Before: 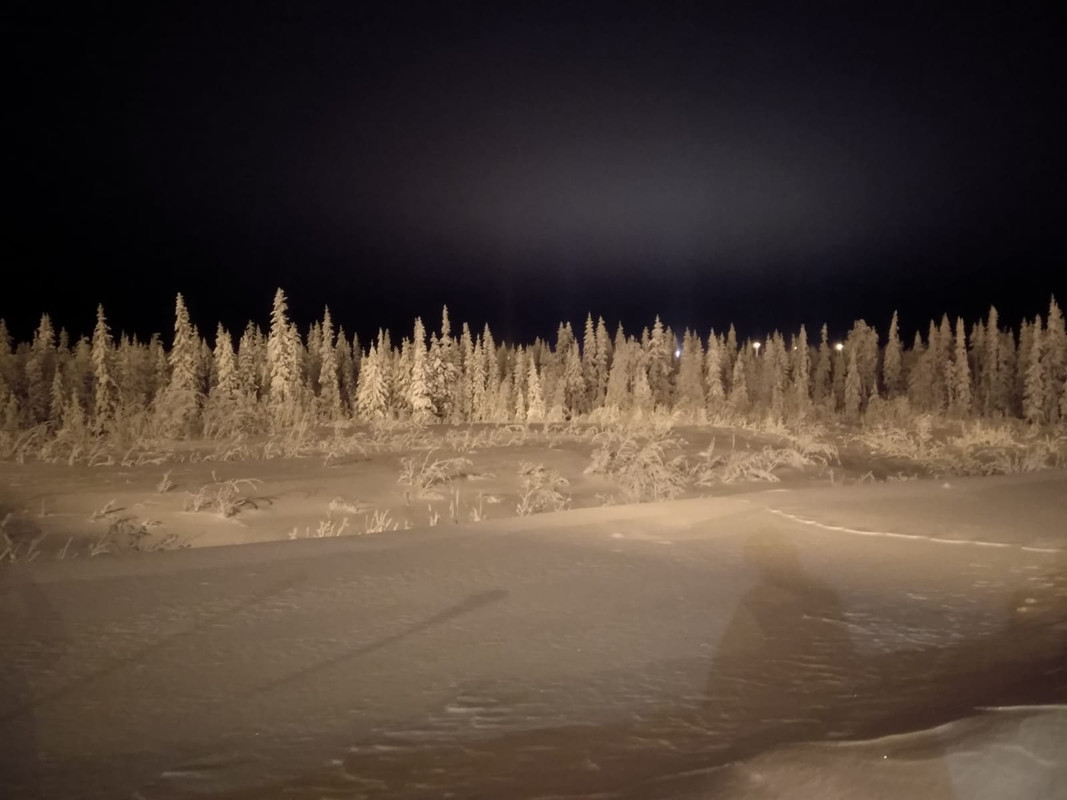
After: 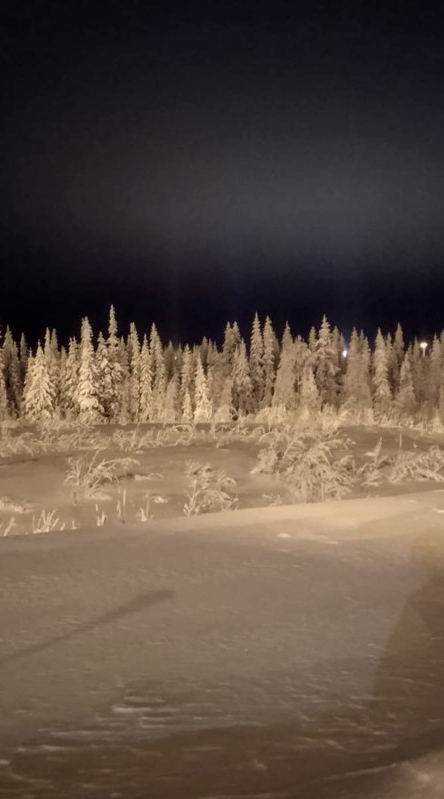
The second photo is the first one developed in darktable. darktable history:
crop: left 31.229%, right 27.105%
local contrast: on, module defaults
